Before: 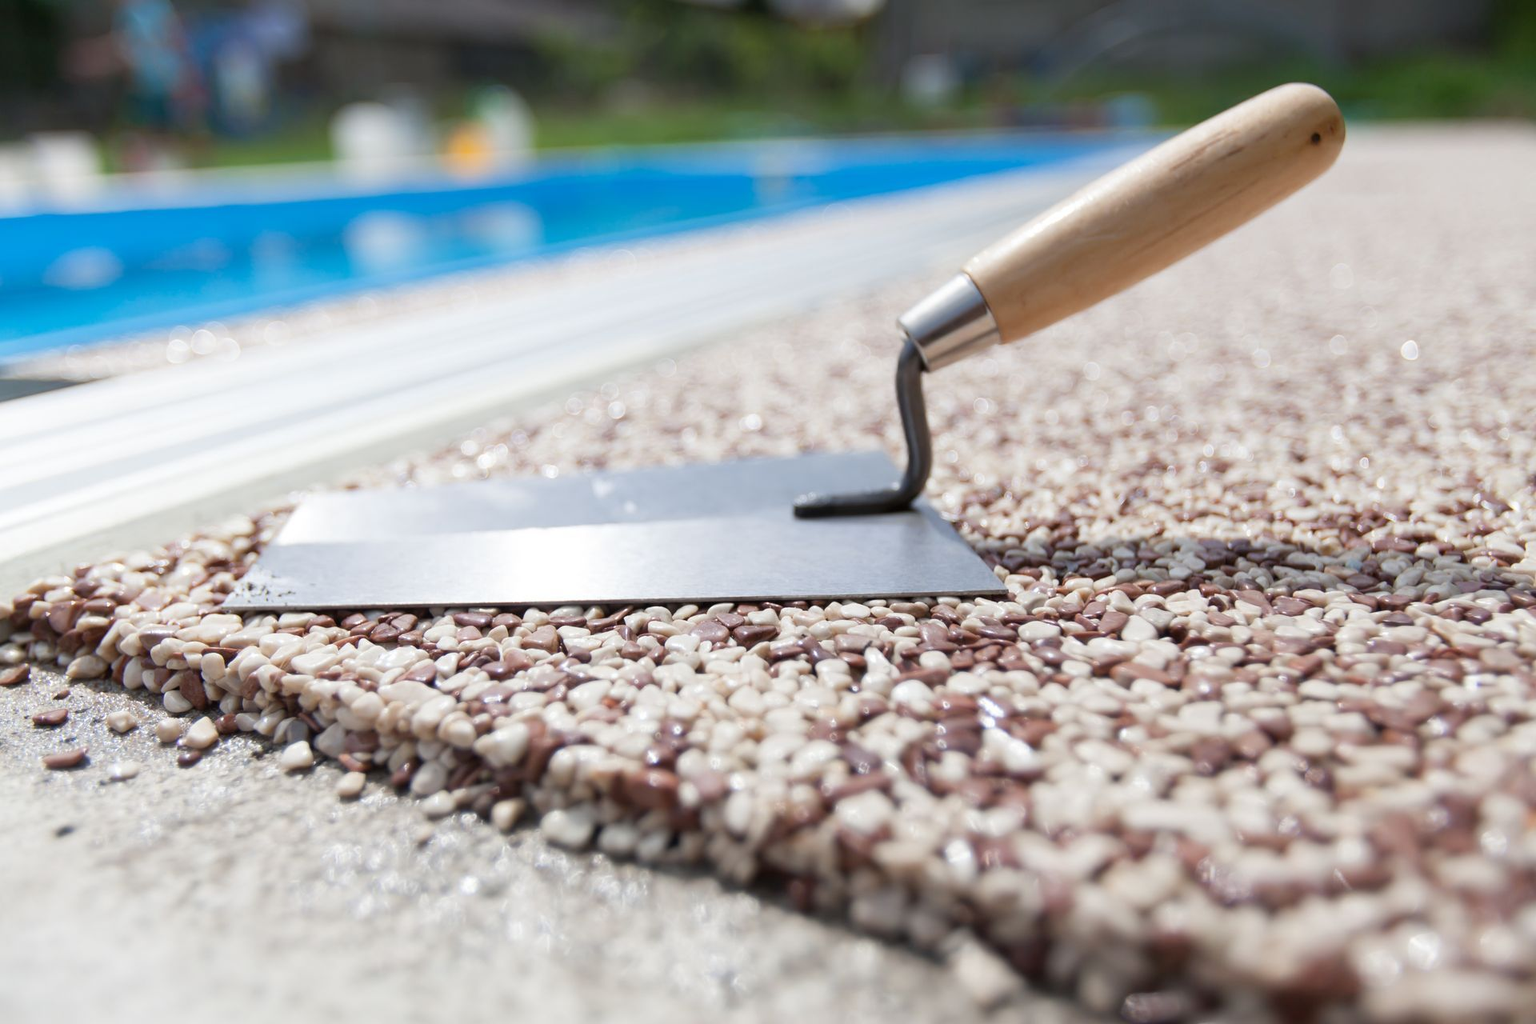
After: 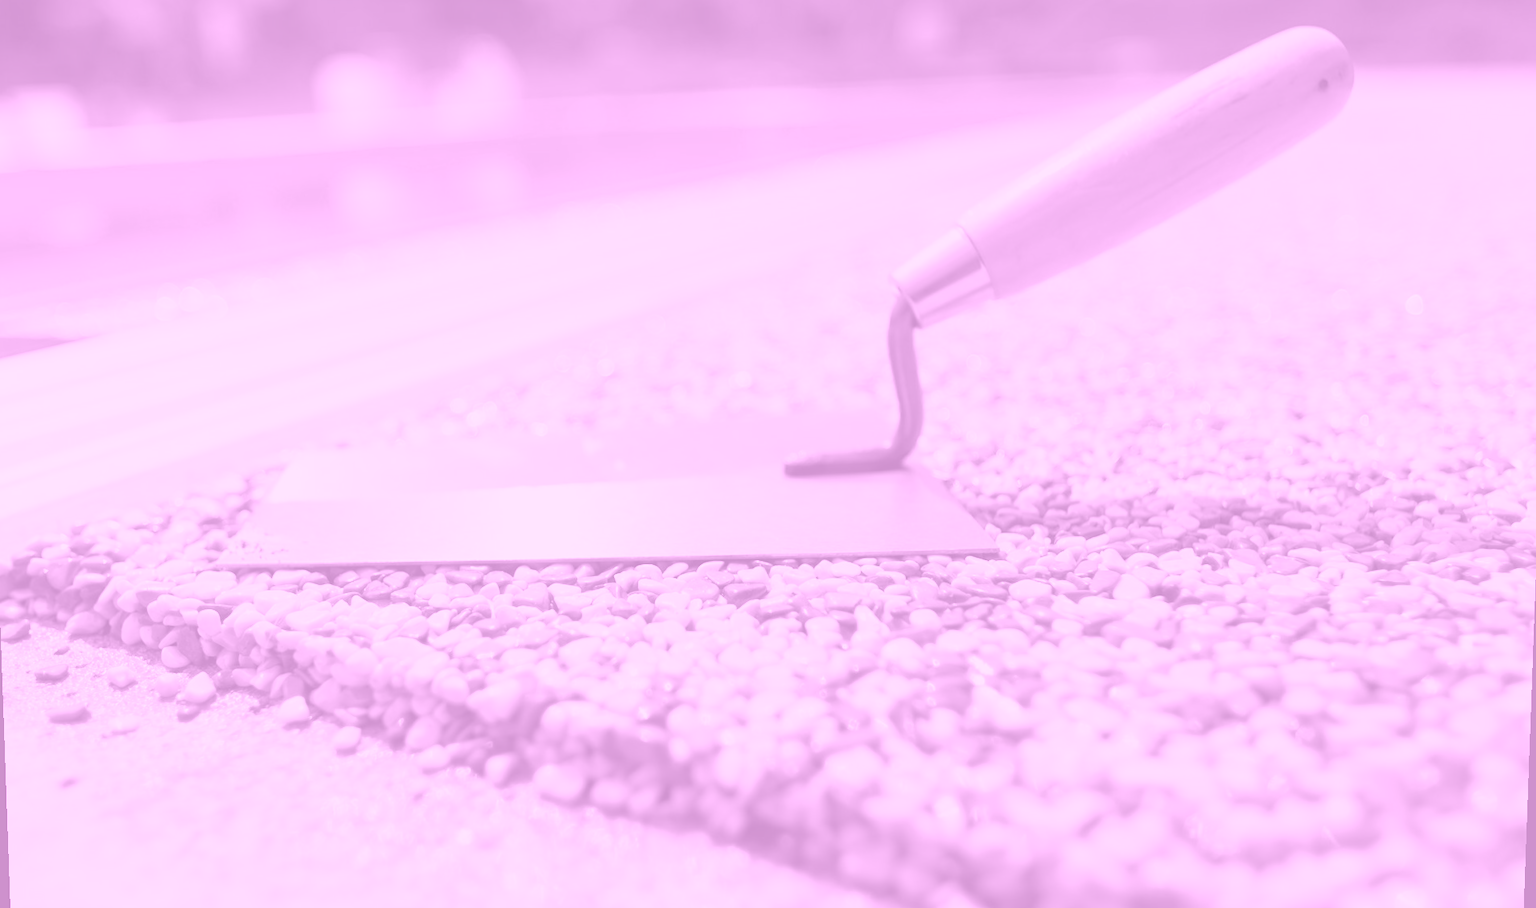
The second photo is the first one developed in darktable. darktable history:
rotate and perspective: lens shift (vertical) 0.048, lens shift (horizontal) -0.024, automatic cropping off
crop: left 1.507%, top 6.147%, right 1.379%, bottom 6.637%
colorize: hue 331.2°, saturation 69%, source mix 30.28%, lightness 69.02%, version 1
